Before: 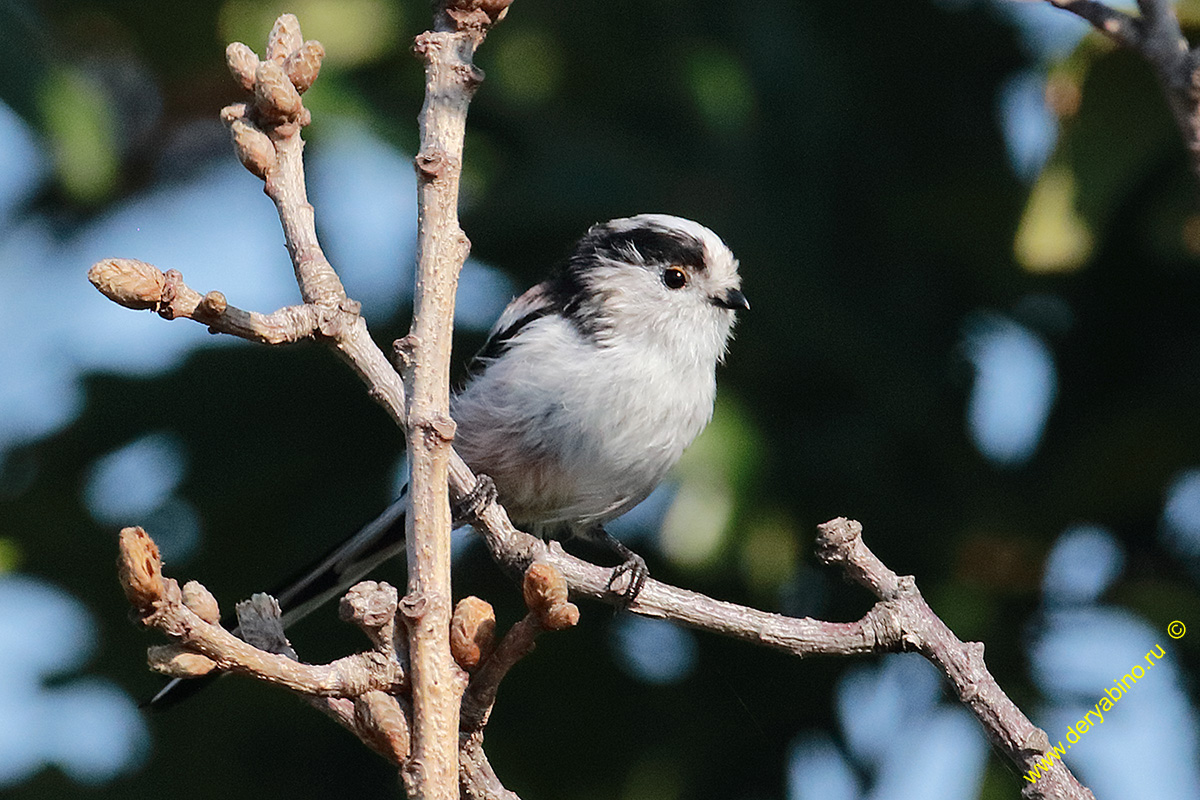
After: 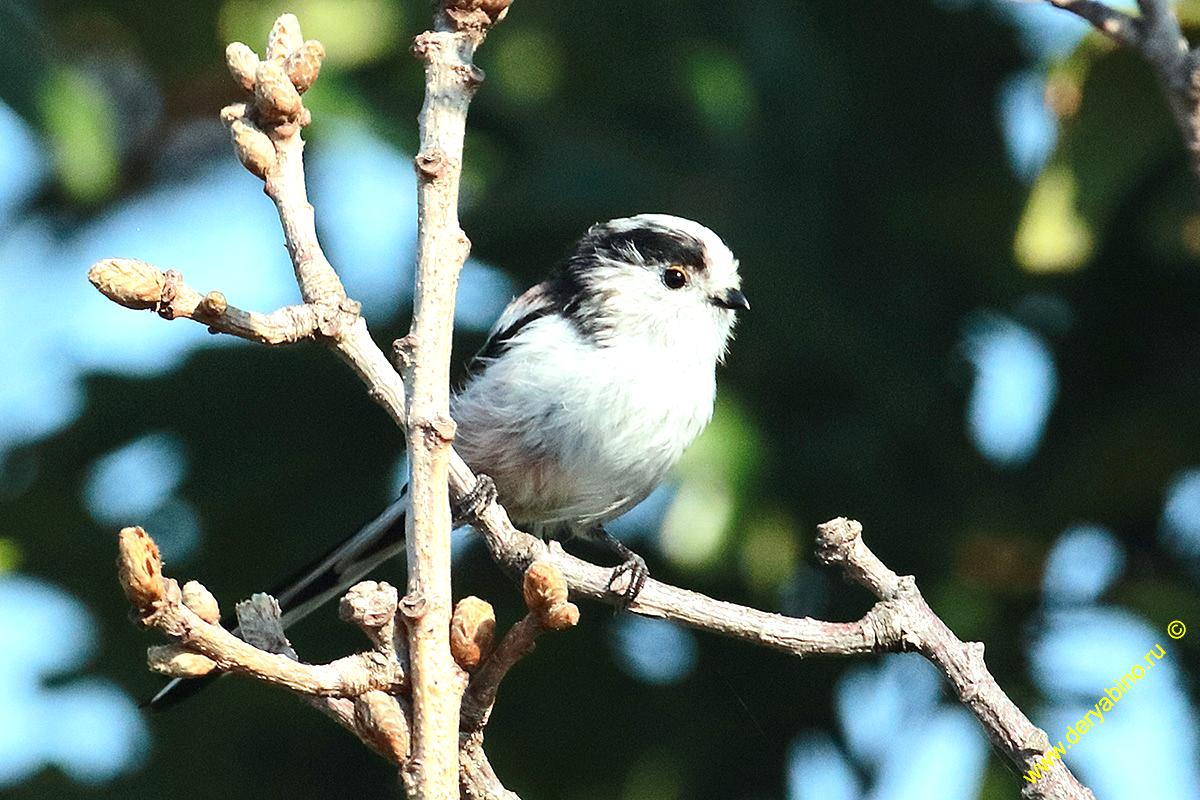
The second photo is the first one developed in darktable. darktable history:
color correction: highlights a* -7.89, highlights b* 3.23
exposure: exposure 0.209 EV, compensate exposure bias true, compensate highlight preservation false
